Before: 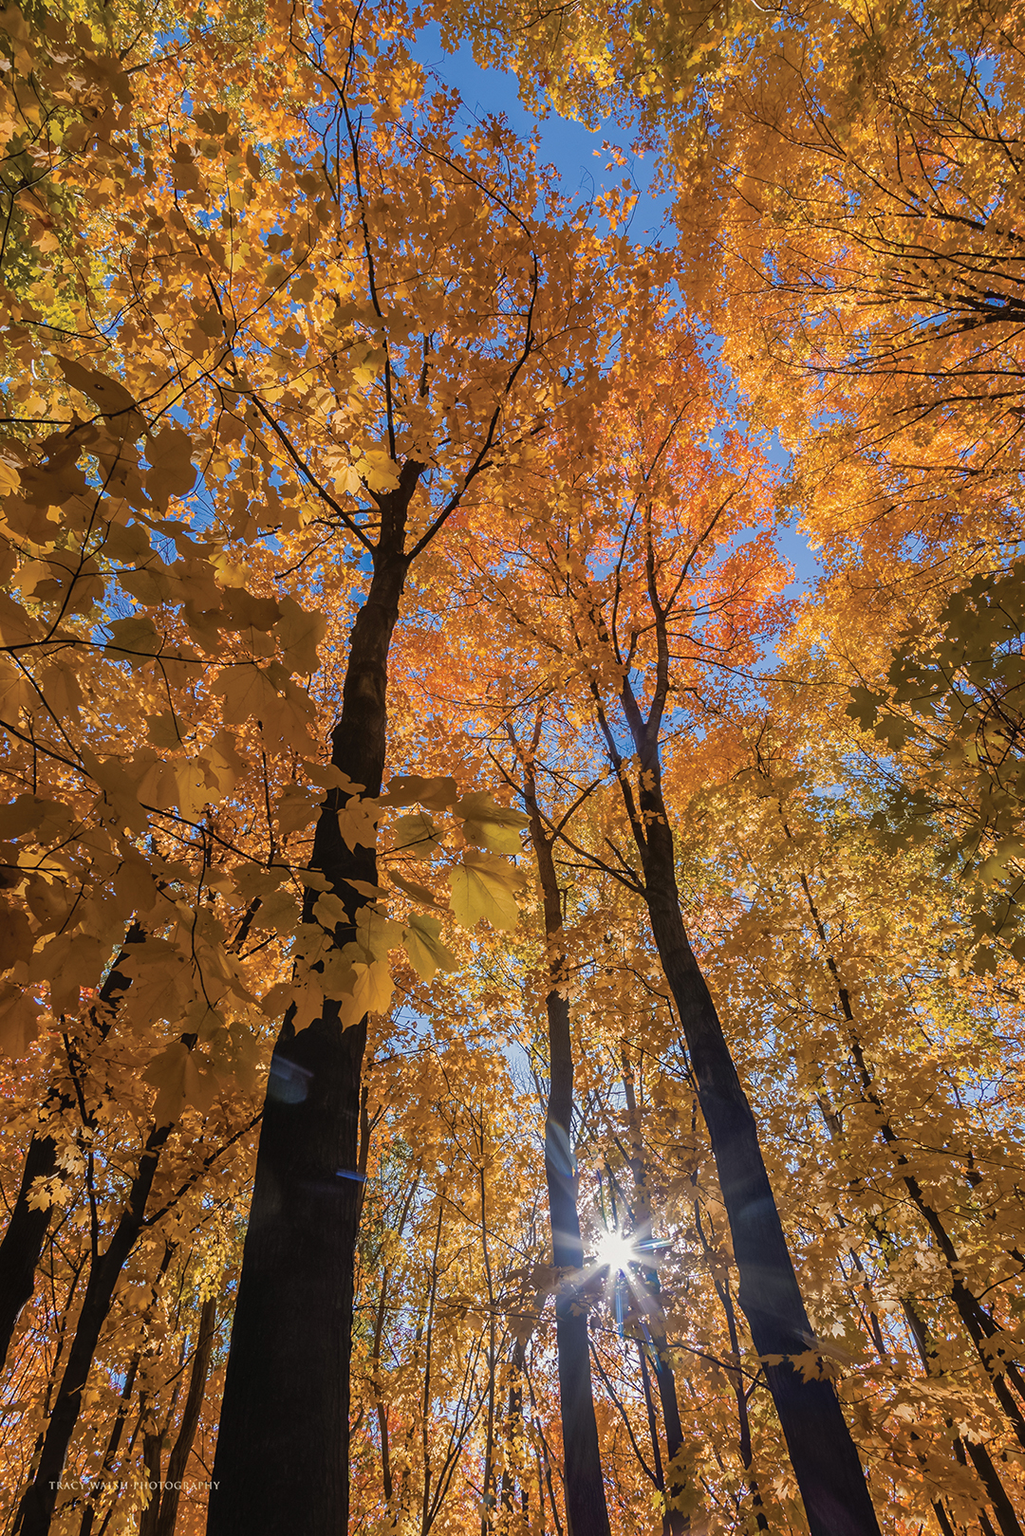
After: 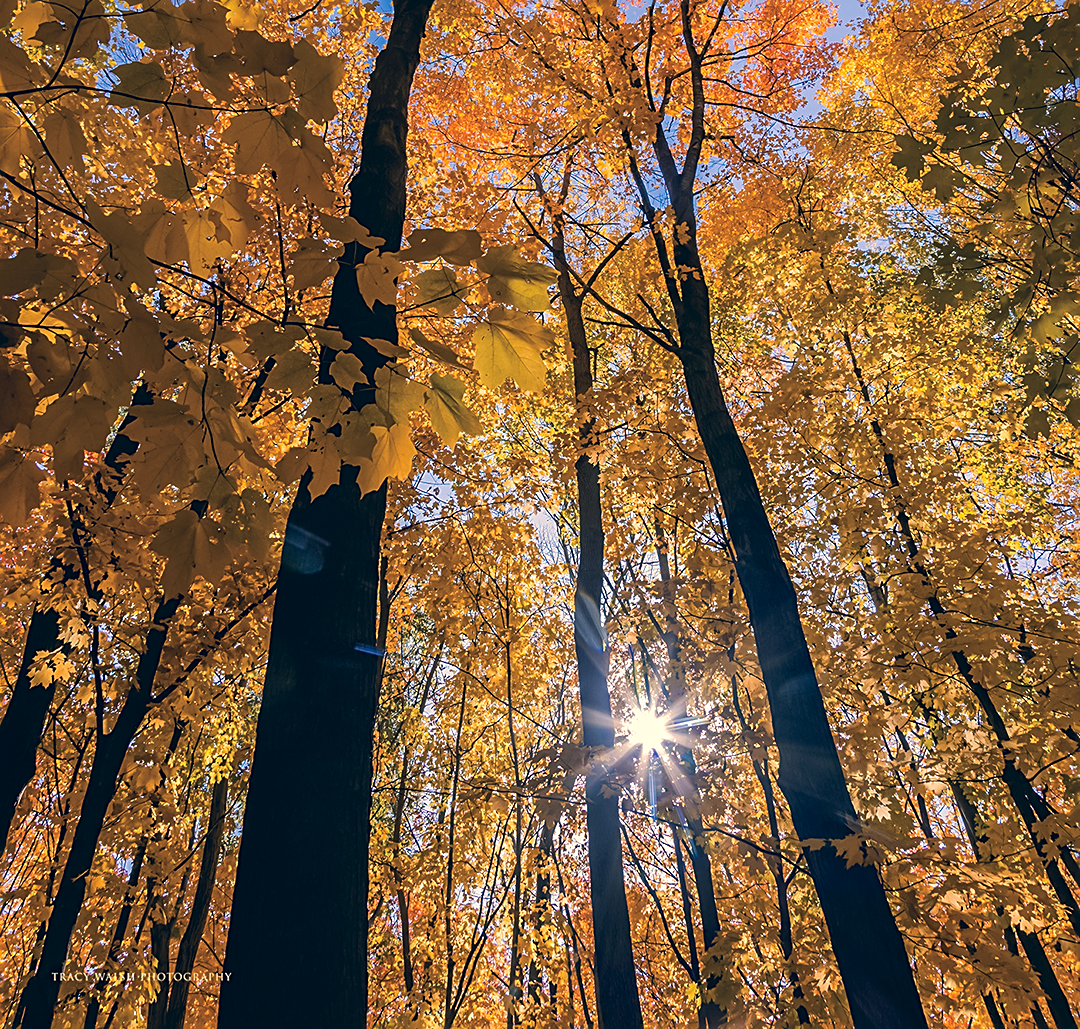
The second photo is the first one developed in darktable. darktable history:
color correction: highlights a* 10.32, highlights b* 14.66, shadows a* -9.59, shadows b* -15.02
crop and rotate: top 36.435%
tone equalizer: -8 EV -0.417 EV, -7 EV -0.389 EV, -6 EV -0.333 EV, -5 EV -0.222 EV, -3 EV 0.222 EV, -2 EV 0.333 EV, -1 EV 0.389 EV, +0 EV 0.417 EV, edges refinement/feathering 500, mask exposure compensation -1.57 EV, preserve details no
sharpen: on, module defaults
